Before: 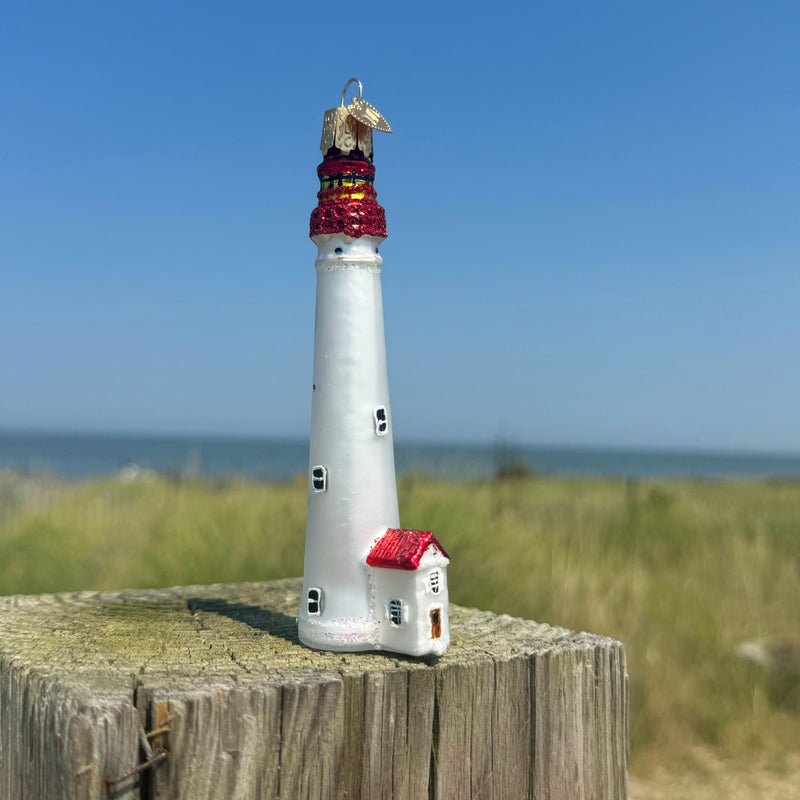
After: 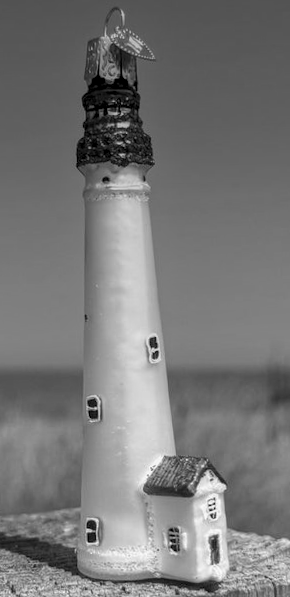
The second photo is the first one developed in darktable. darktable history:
crop and rotate: left 29.476%, top 10.214%, right 35.32%, bottom 17.333%
local contrast: highlights 61%, detail 143%, midtone range 0.428
color balance: mode lift, gamma, gain (sRGB), lift [1.04, 1, 1, 0.97], gamma [1.01, 1, 1, 0.97], gain [0.96, 1, 1, 0.97]
tone equalizer: on, module defaults
monochrome: a 26.22, b 42.67, size 0.8
rotate and perspective: rotation -1.77°, lens shift (horizontal) 0.004, automatic cropping off
graduated density: on, module defaults
